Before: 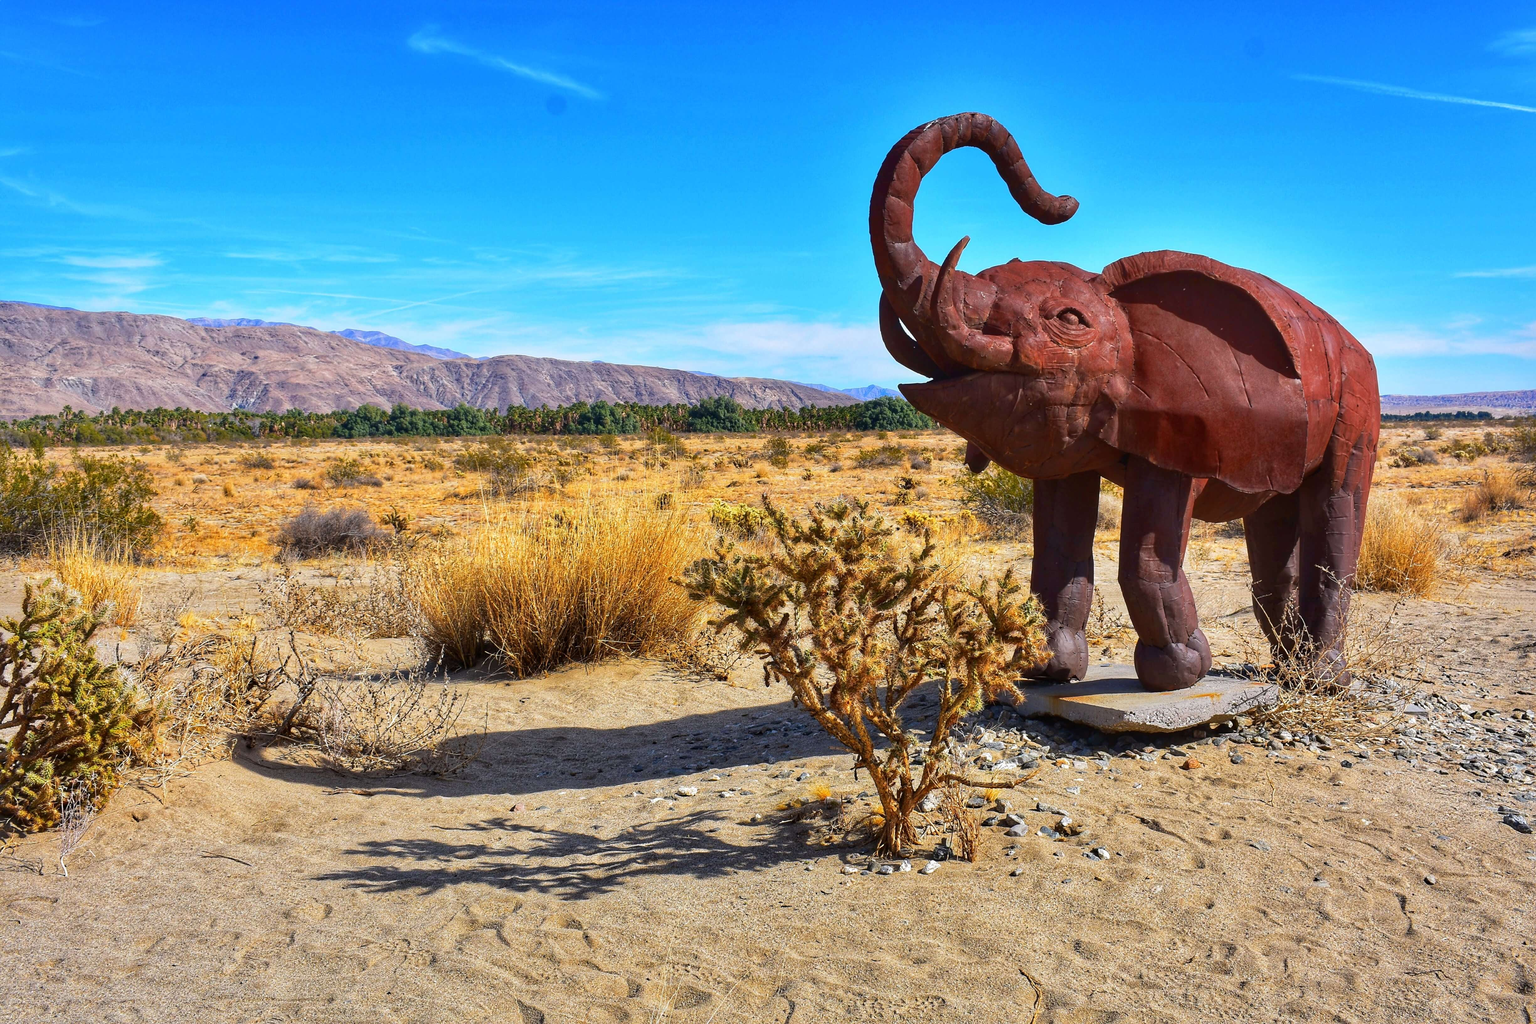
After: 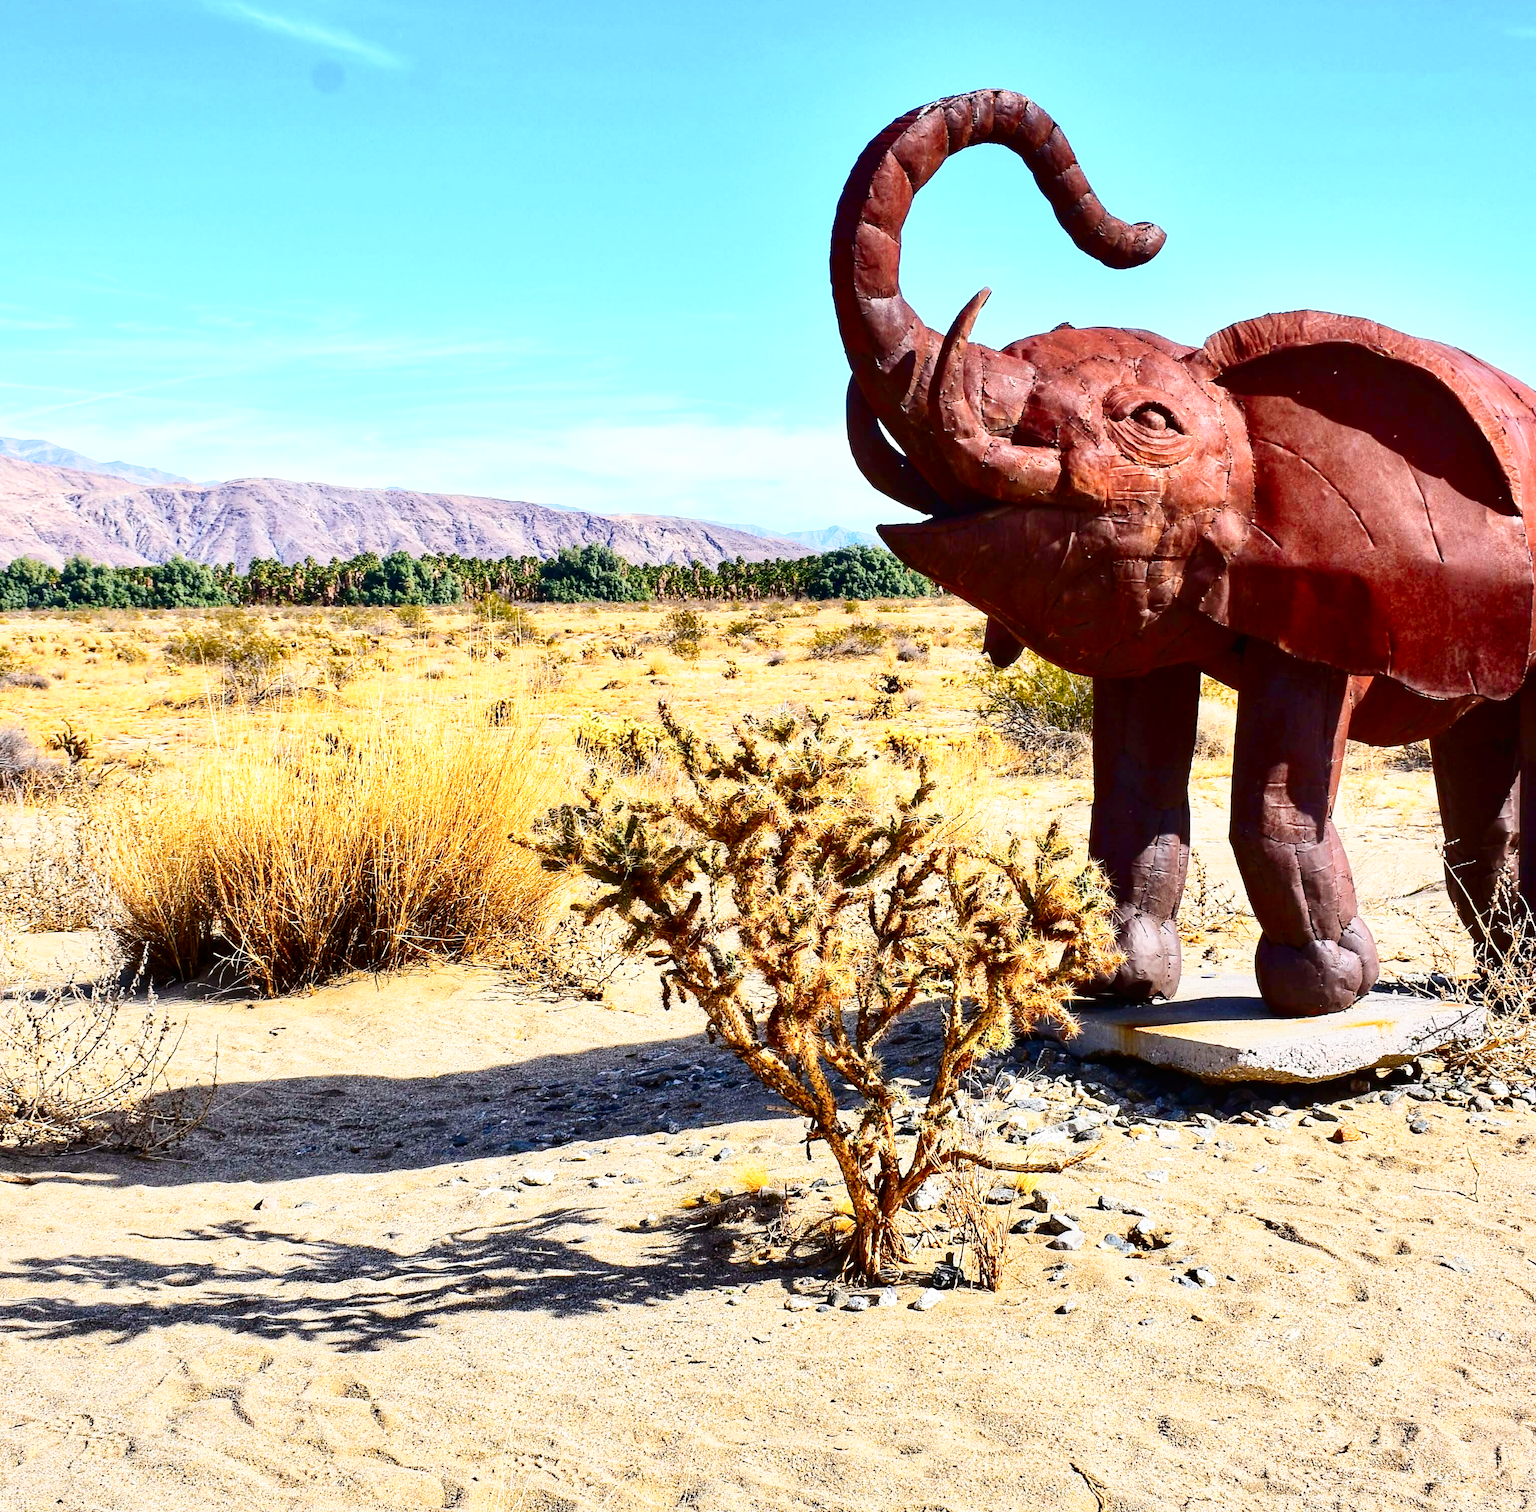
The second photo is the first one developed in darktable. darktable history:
base curve: curves: ch0 [(0, 0) (0.008, 0.007) (0.022, 0.029) (0.048, 0.089) (0.092, 0.197) (0.191, 0.399) (0.275, 0.534) (0.357, 0.65) (0.477, 0.78) (0.542, 0.833) (0.799, 0.973) (1, 1)], preserve colors none
crop and rotate: left 22.918%, top 5.629%, right 14.711%, bottom 2.247%
contrast brightness saturation: contrast 0.28
